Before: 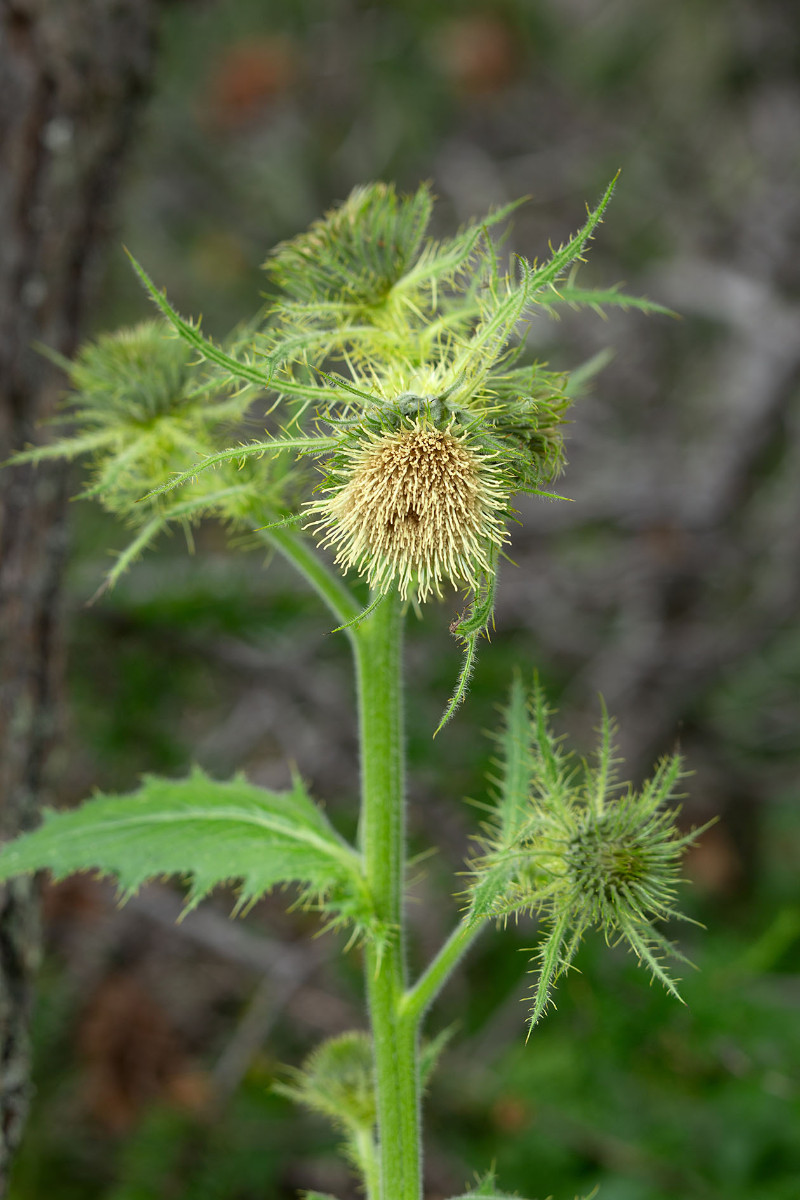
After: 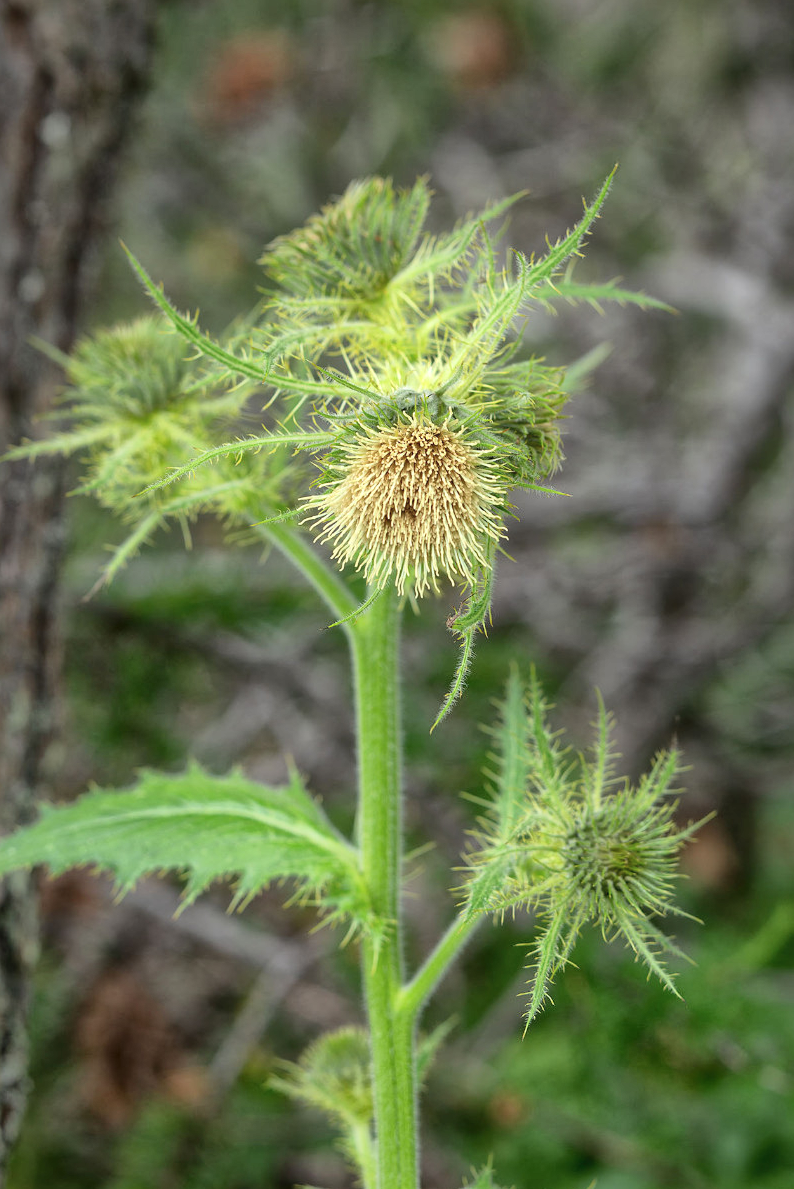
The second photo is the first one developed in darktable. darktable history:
global tonemap: drago (1, 100), detail 1
crop: left 0.434%, top 0.485%, right 0.244%, bottom 0.386%
